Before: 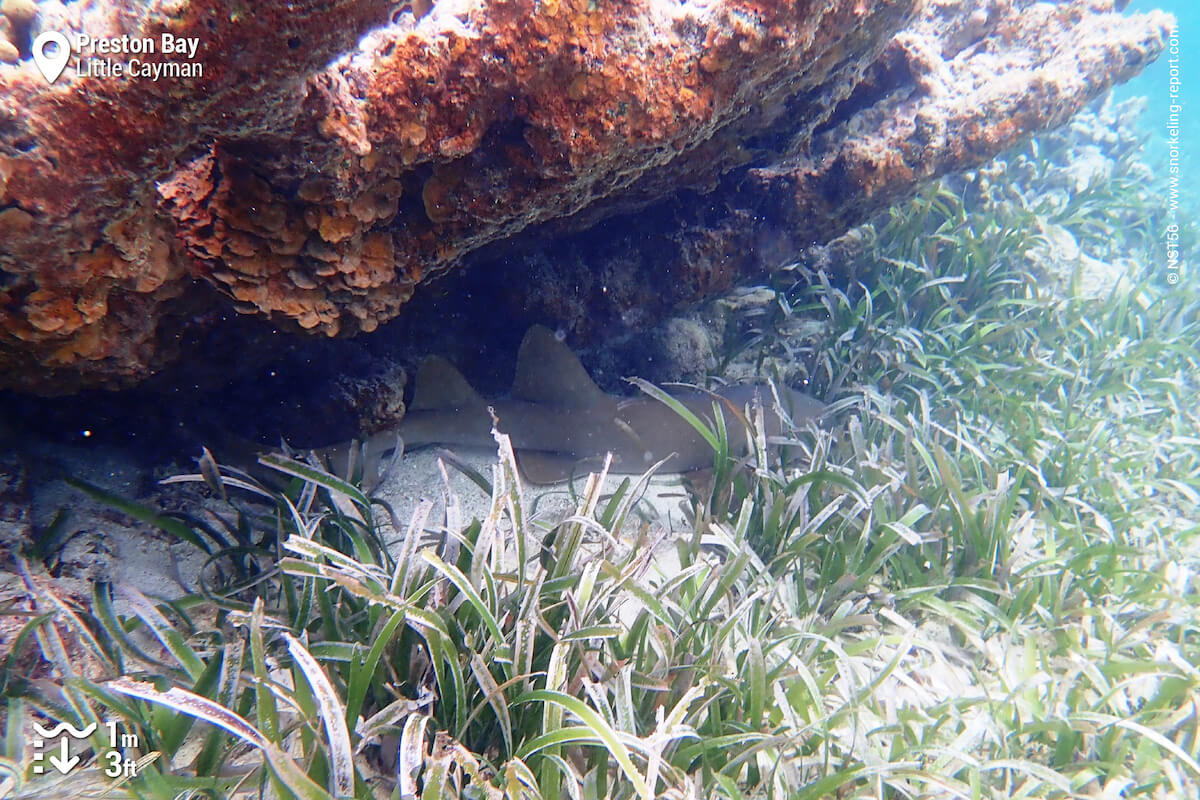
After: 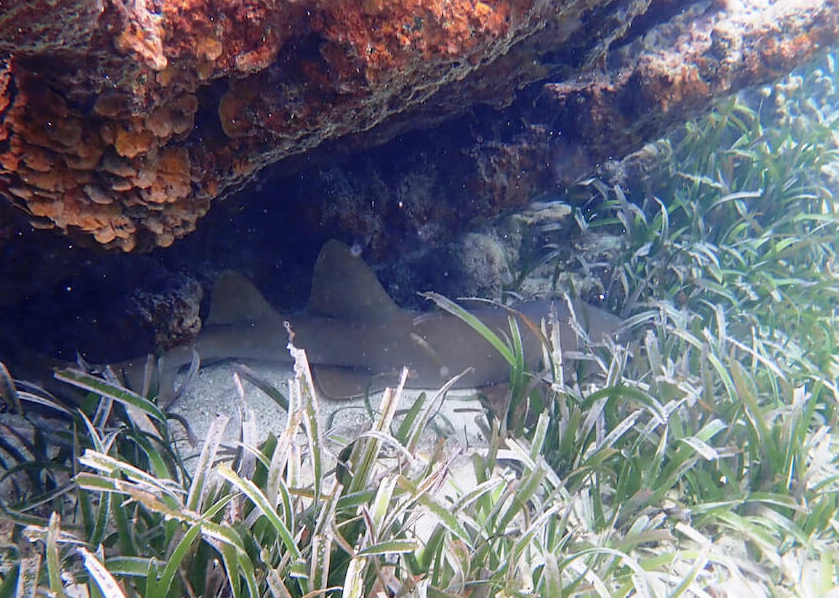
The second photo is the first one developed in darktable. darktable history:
crop and rotate: left 17.046%, top 10.659%, right 12.989%, bottom 14.553%
